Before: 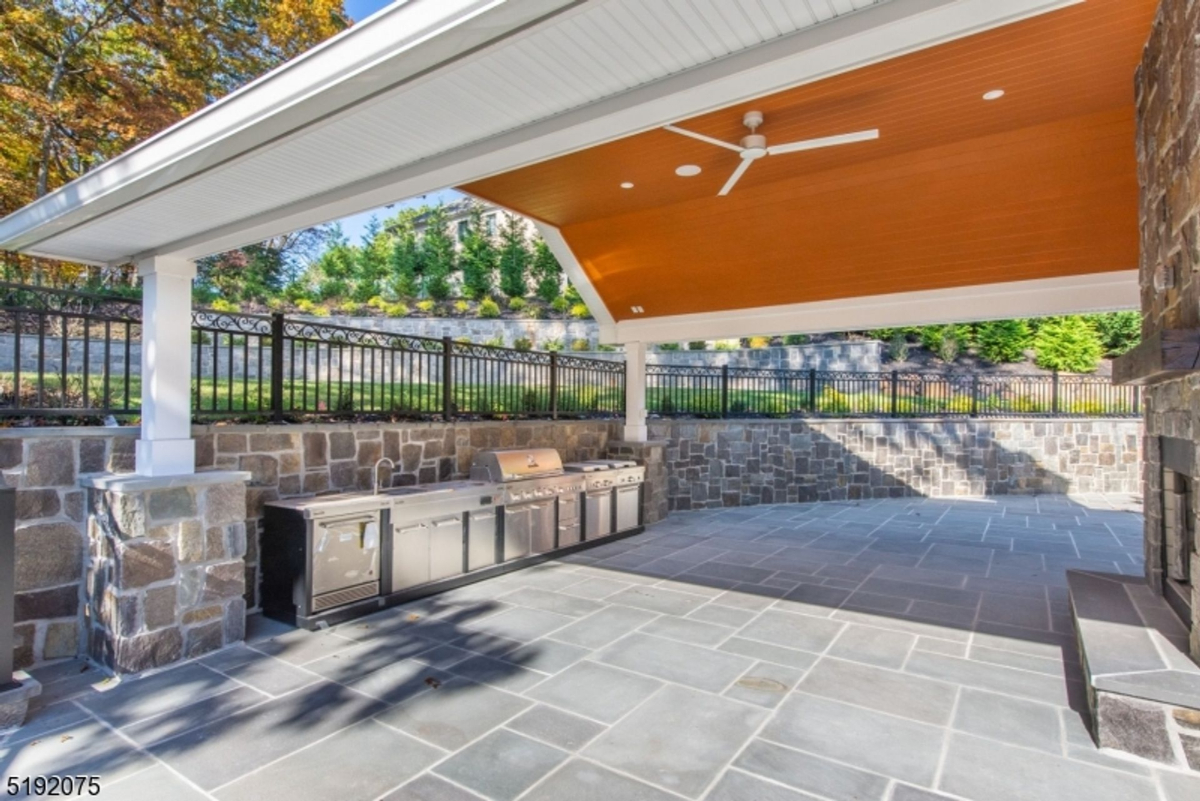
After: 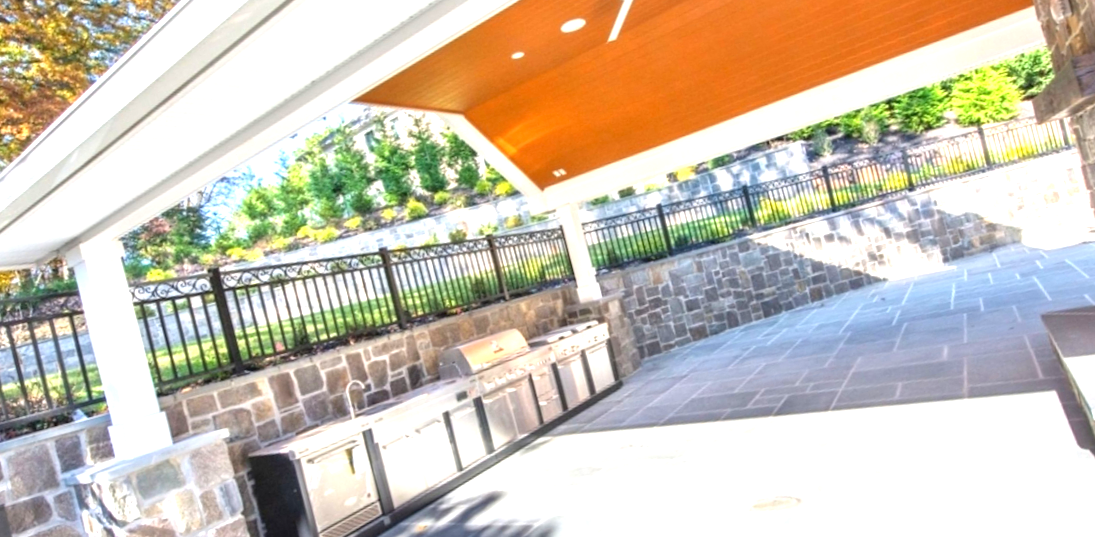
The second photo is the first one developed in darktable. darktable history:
rotate and perspective: rotation -14.8°, crop left 0.1, crop right 0.903, crop top 0.25, crop bottom 0.748
exposure: black level correction 0, exposure 1.2 EV, compensate highlight preservation false
